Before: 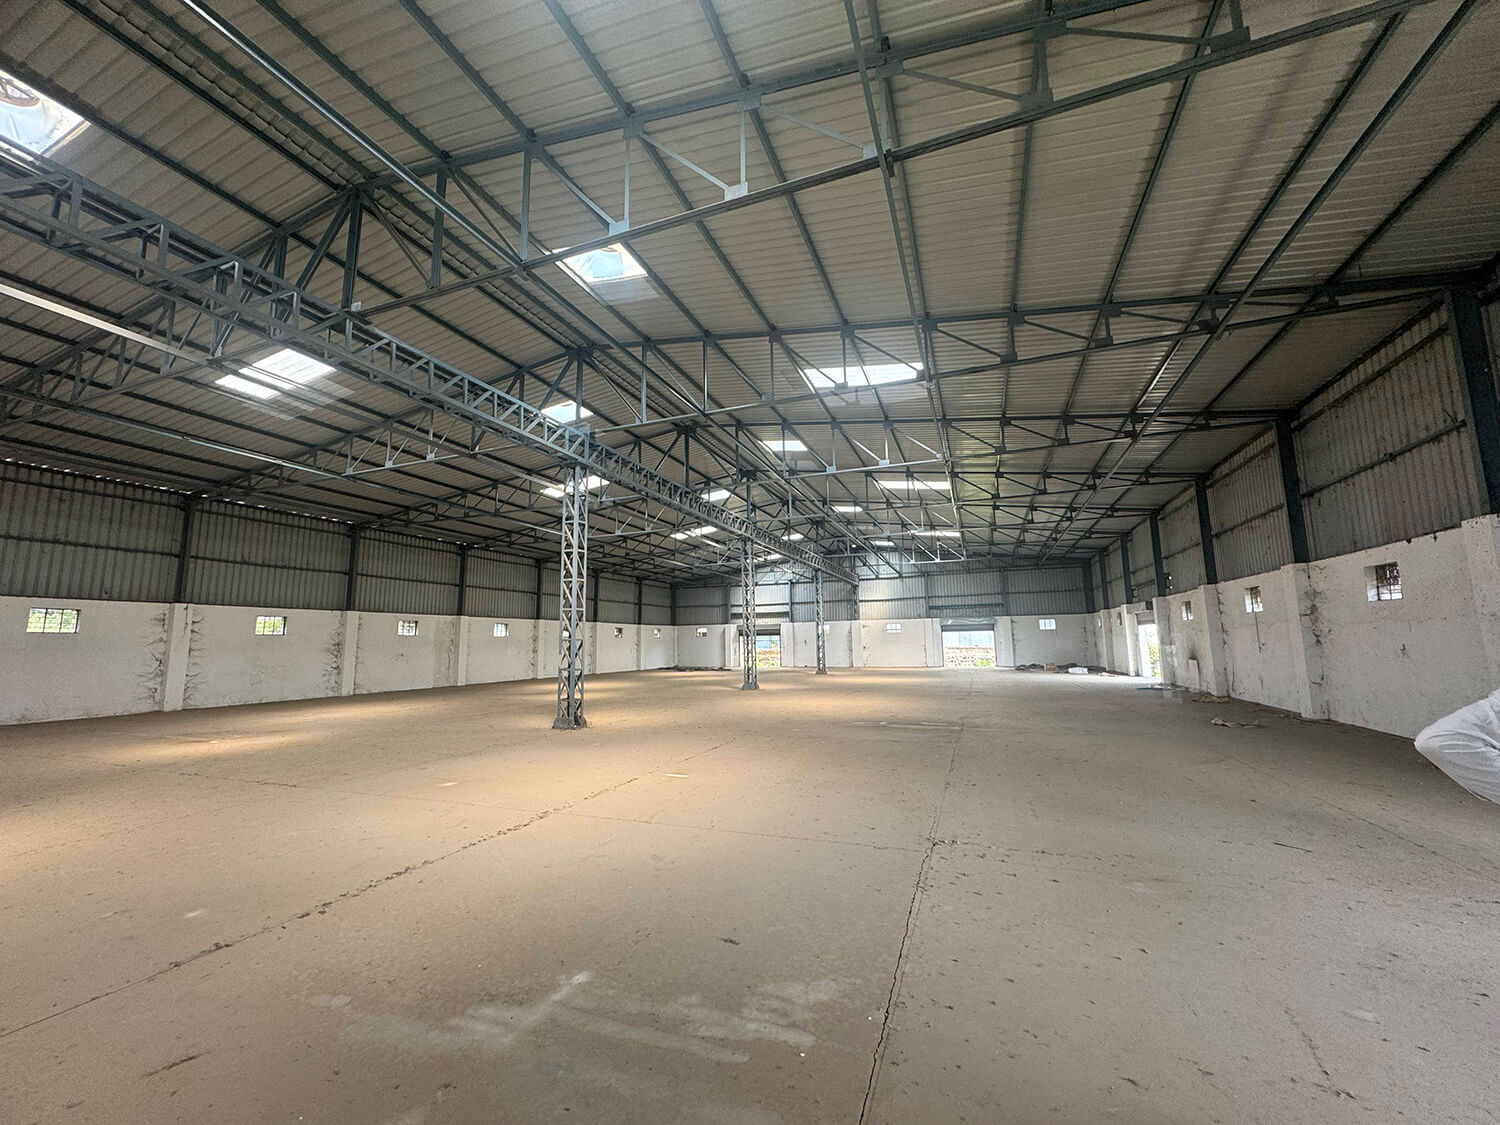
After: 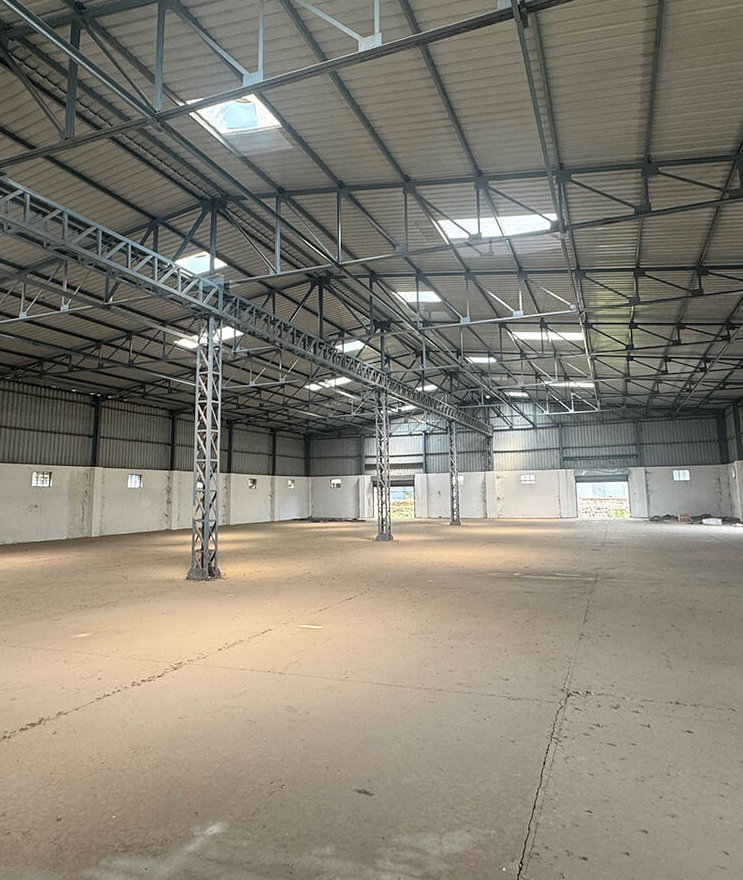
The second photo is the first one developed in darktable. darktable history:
crop and rotate: angle 0.022°, left 24.434%, top 13.241%, right 25.961%, bottom 8.46%
